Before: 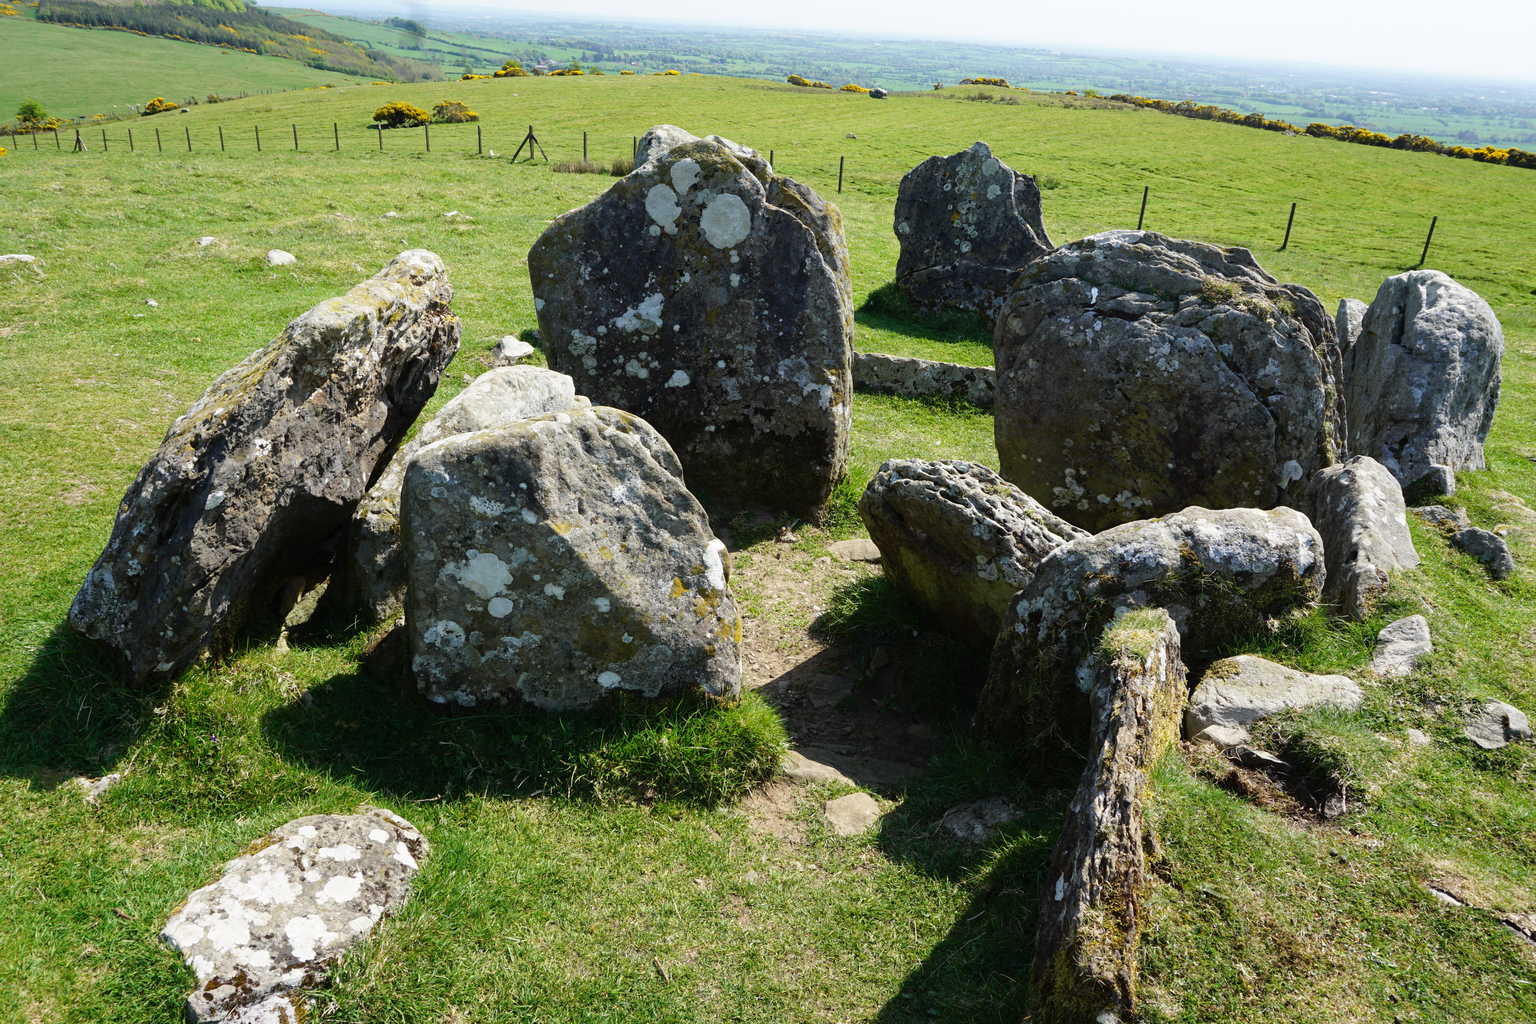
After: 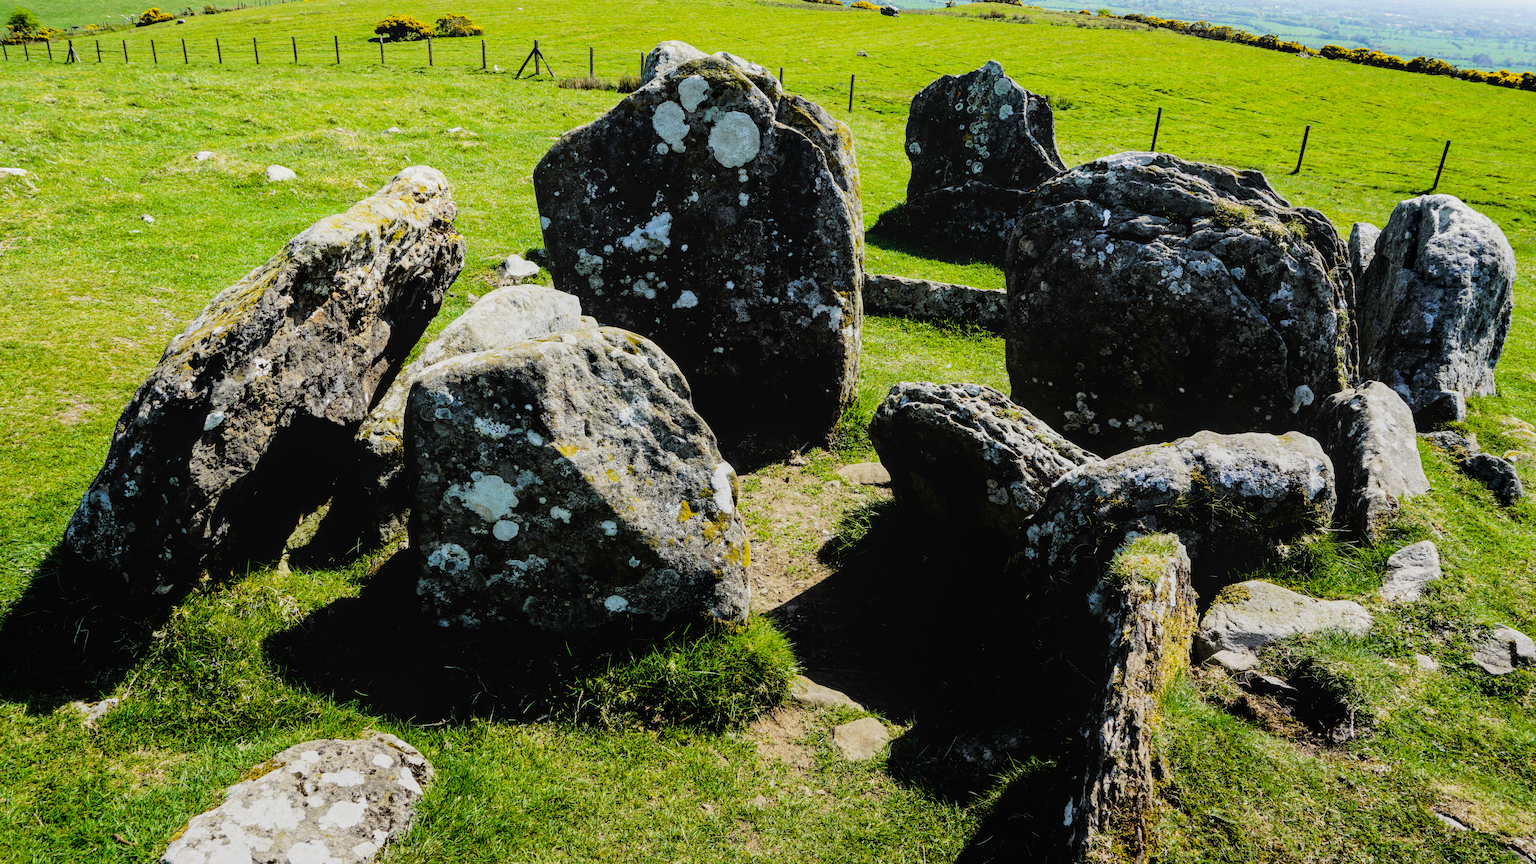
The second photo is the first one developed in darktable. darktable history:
tone equalizer: -8 EV -0.417 EV, -7 EV -0.389 EV, -6 EV -0.333 EV, -5 EV -0.222 EV, -3 EV 0.222 EV, -2 EV 0.333 EV, -1 EV 0.389 EV, +0 EV 0.417 EV, edges refinement/feathering 500, mask exposure compensation -1.57 EV, preserve details no
filmic rgb: black relative exposure -5 EV, hardness 2.88, contrast 1.3, highlights saturation mix -30%
local contrast: detail 117%
grain: coarseness 0.09 ISO, strength 40%
graduated density: rotation -180°, offset 27.42
crop: top 7.625%, bottom 8.027%
color balance rgb: perceptual saturation grading › global saturation 30%, global vibrance 20%
rotate and perspective: rotation 0.174°, lens shift (vertical) 0.013, lens shift (horizontal) 0.019, shear 0.001, automatic cropping original format, crop left 0.007, crop right 0.991, crop top 0.016, crop bottom 0.997
